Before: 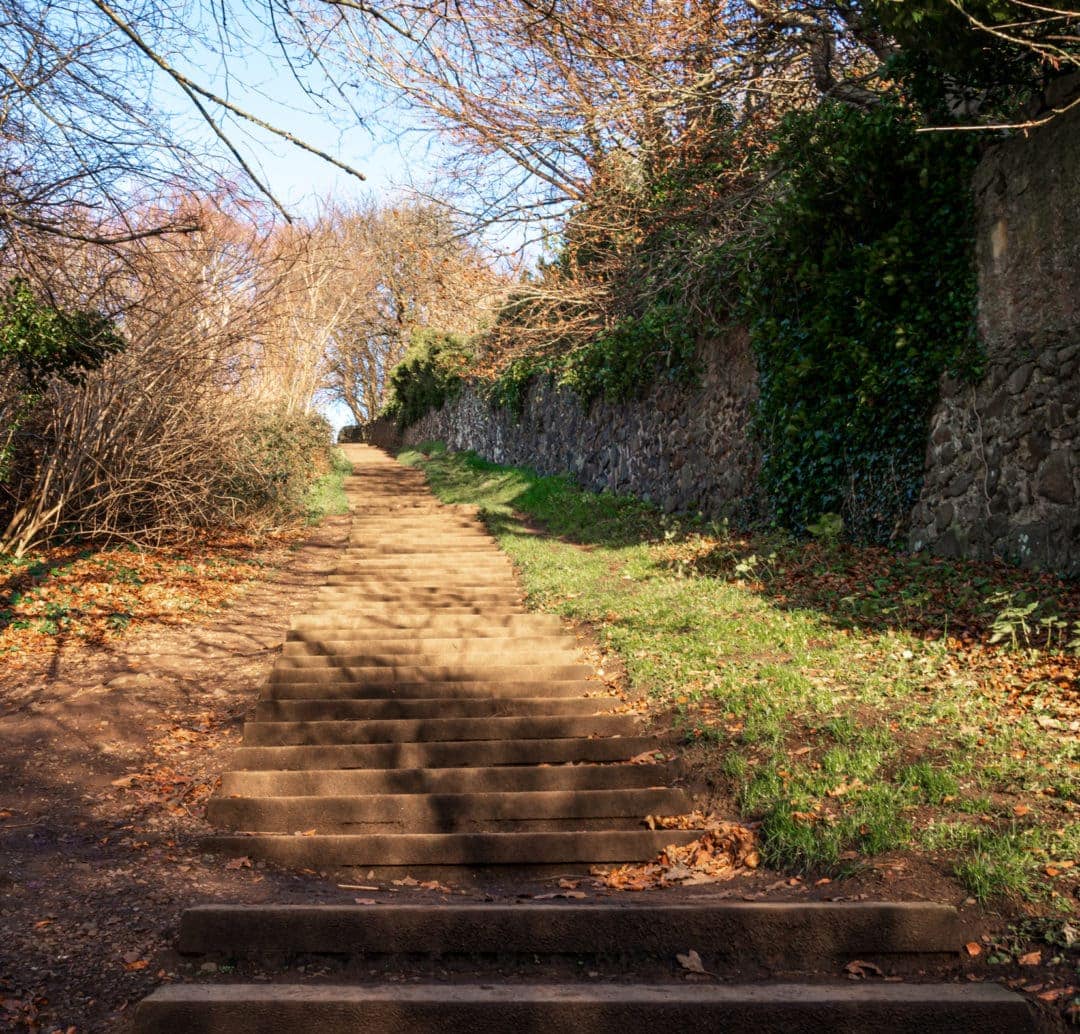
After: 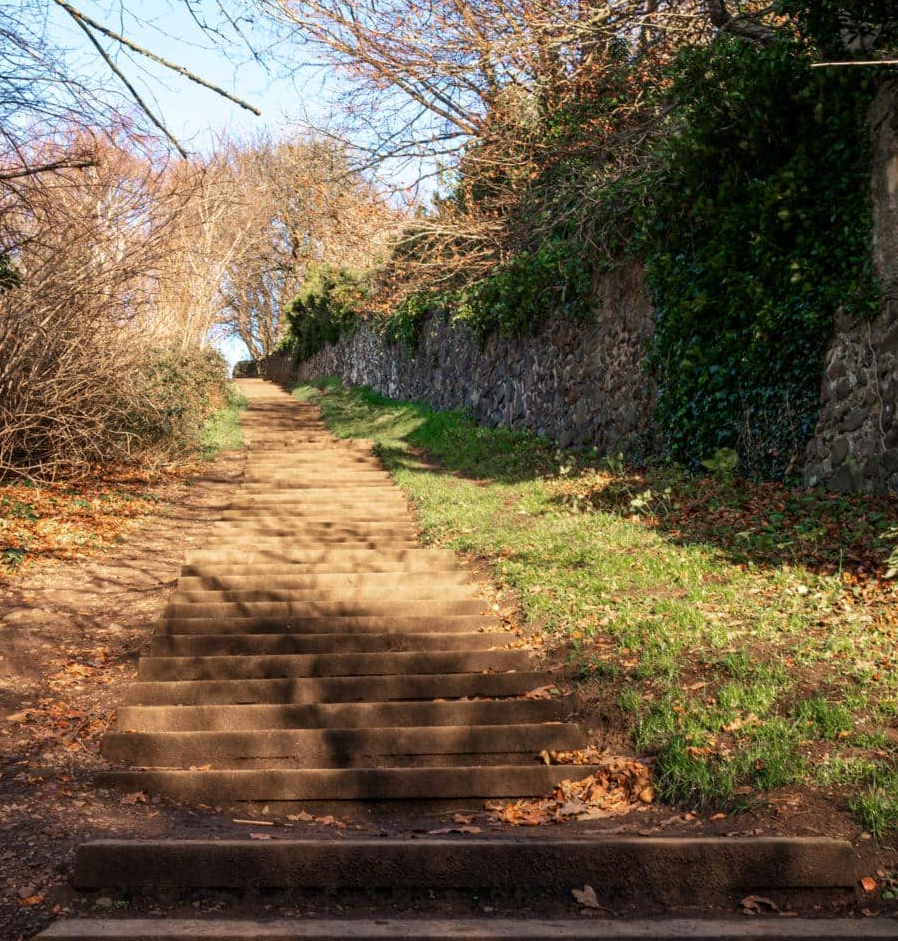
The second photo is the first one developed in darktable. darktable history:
crop: left 9.805%, top 6.319%, right 6.981%, bottom 2.616%
